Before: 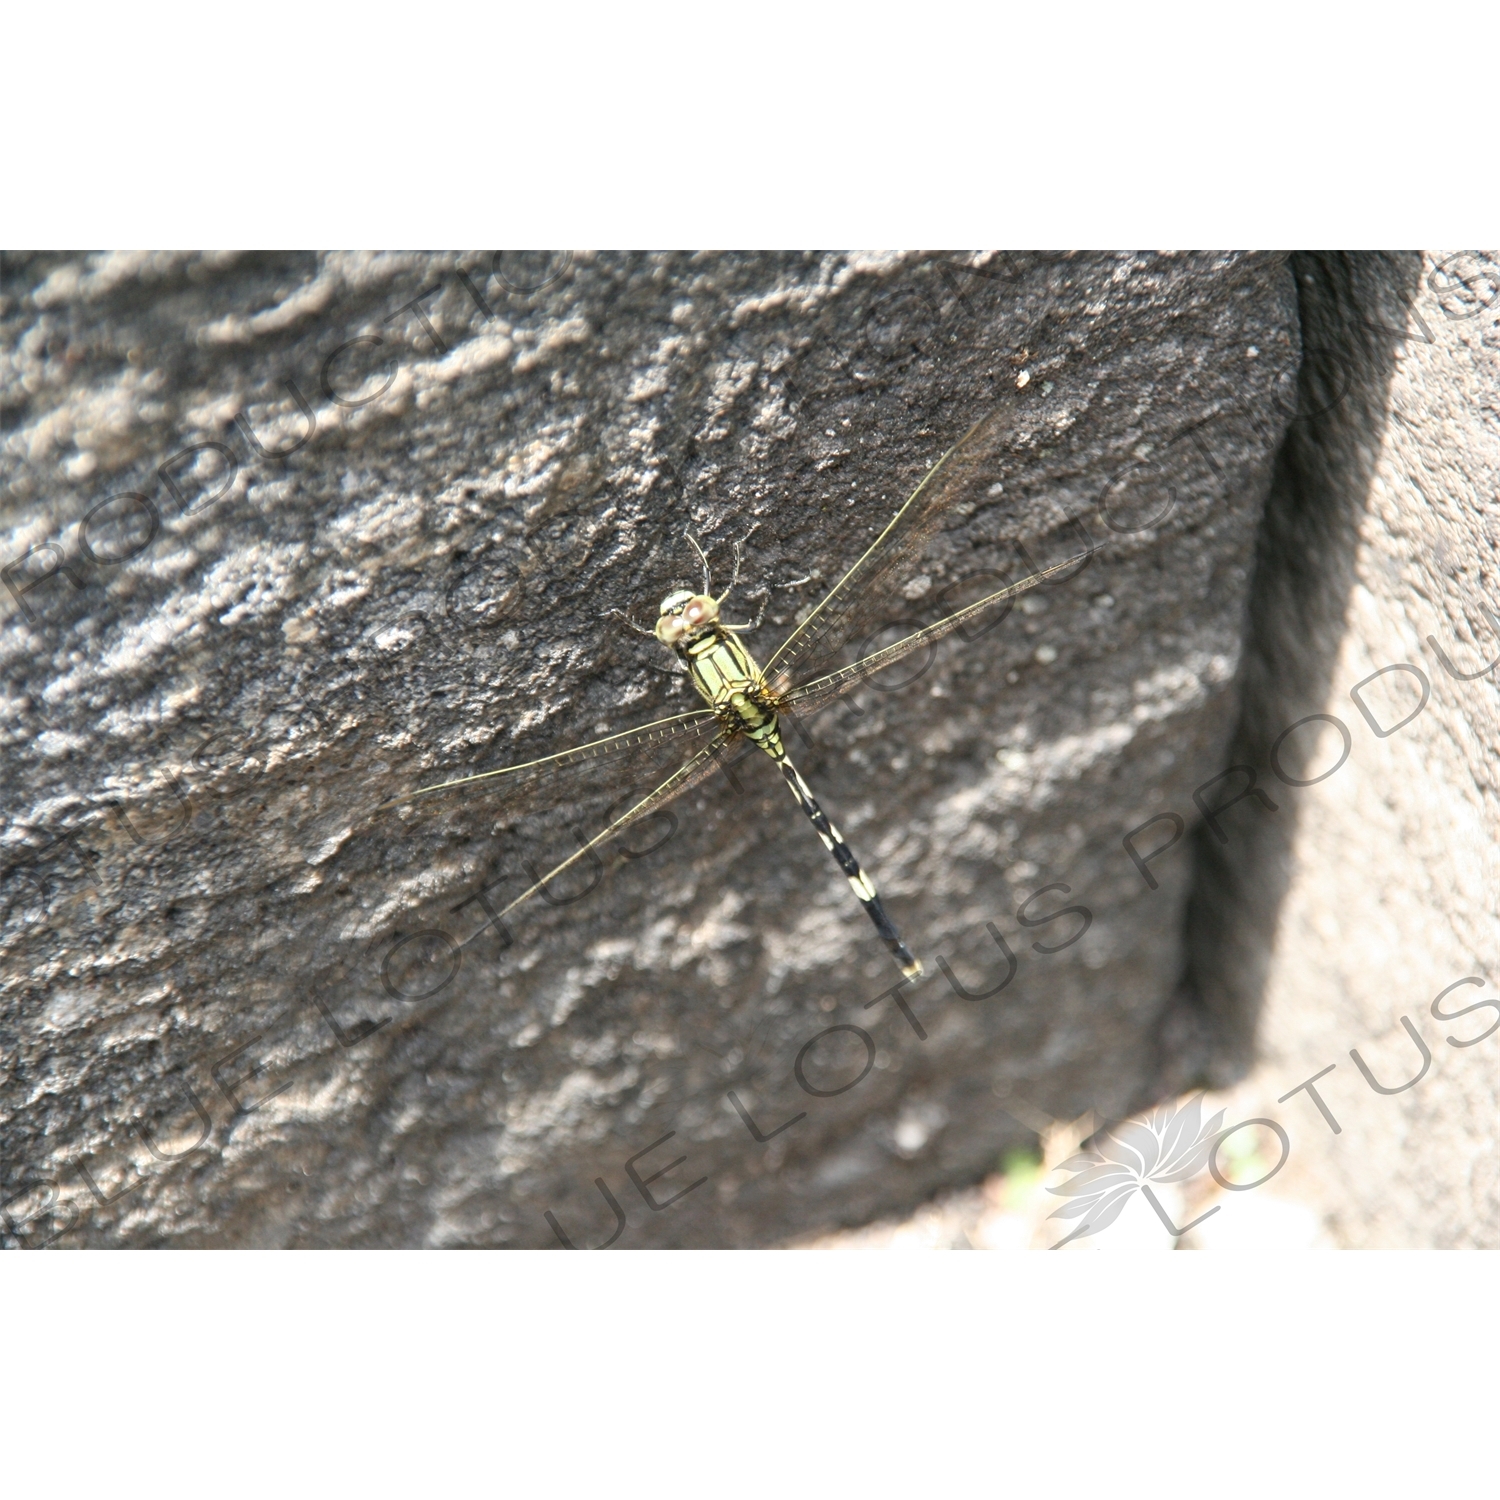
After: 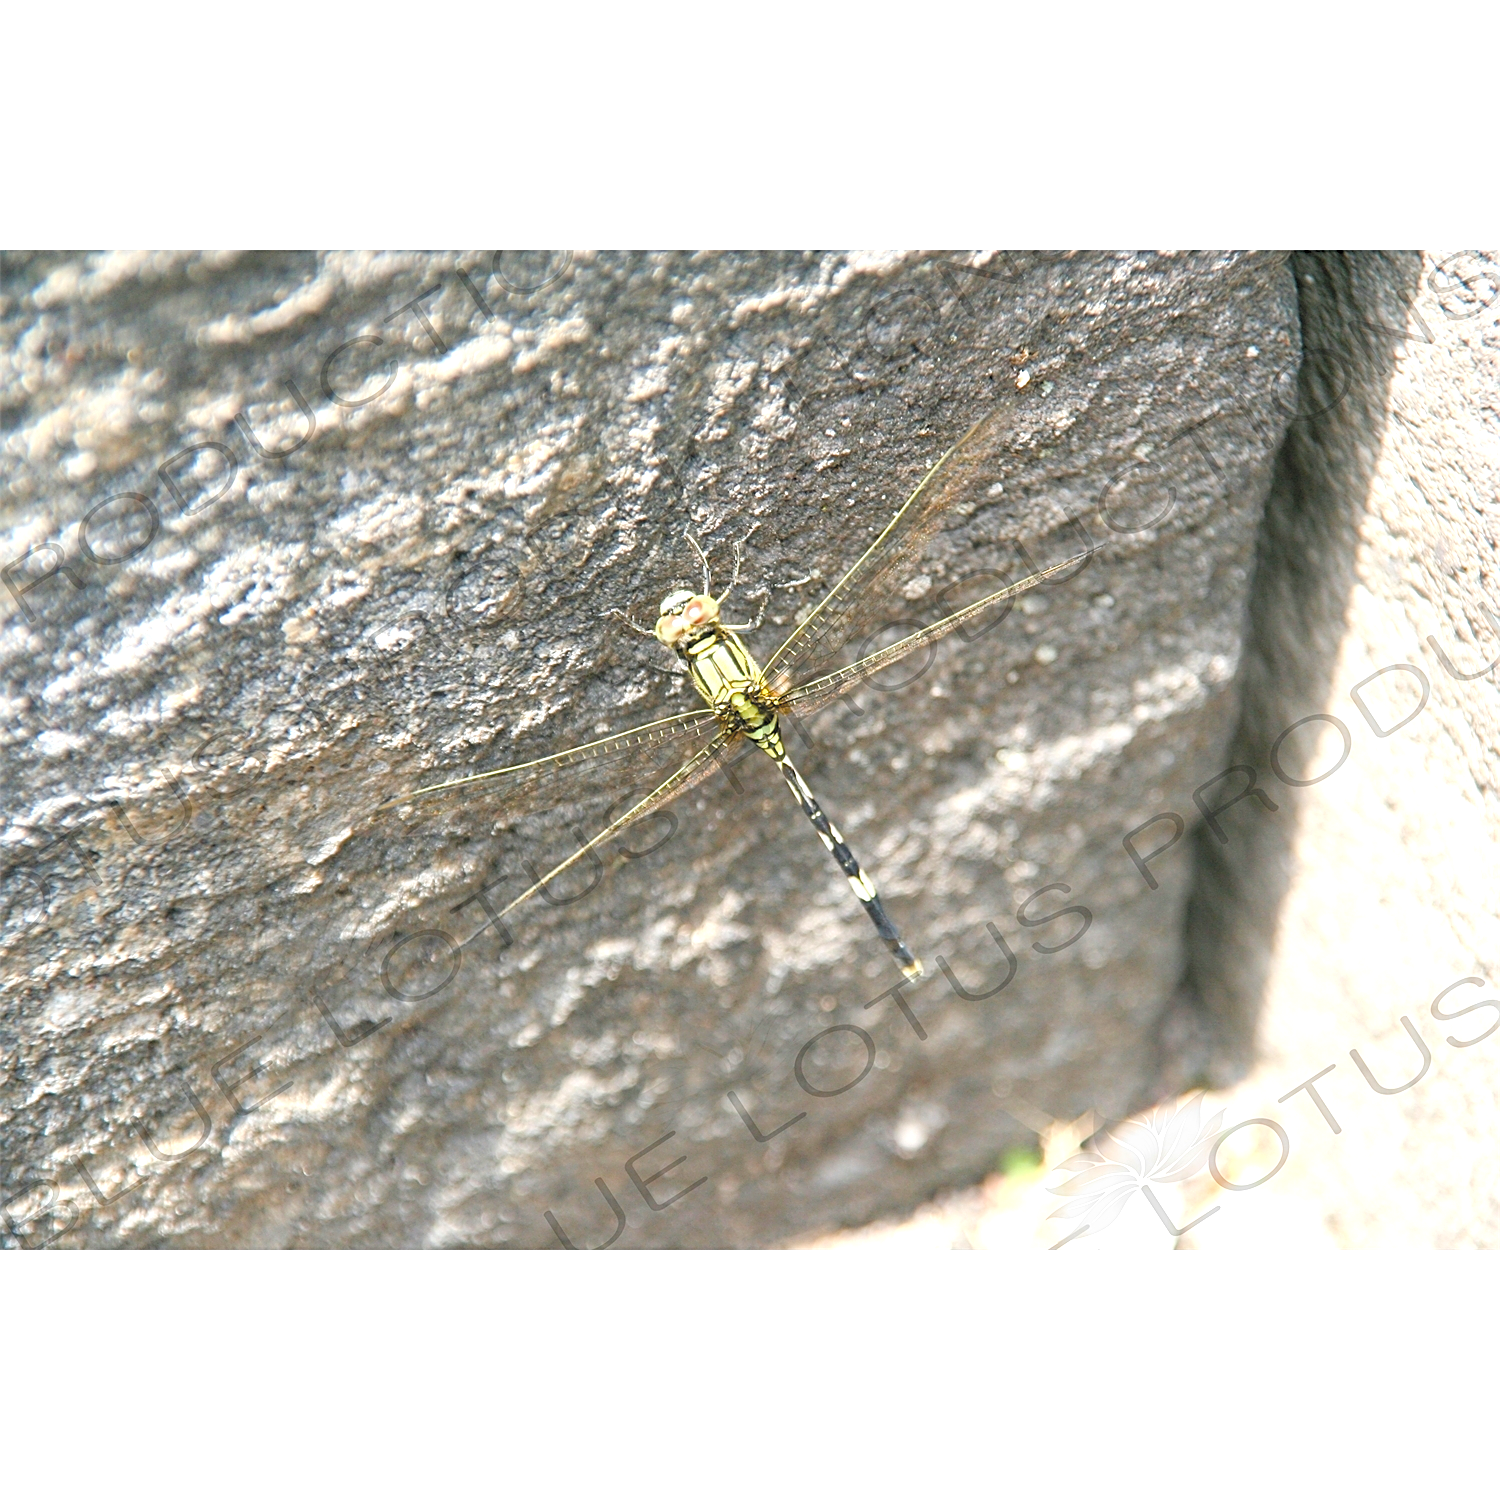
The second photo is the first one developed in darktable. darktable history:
sharpen: on, module defaults
color balance rgb: shadows lift › chroma 0.991%, shadows lift › hue 111.94°, linear chroma grading › global chroma 9.927%, perceptual saturation grading › global saturation 44.267%, perceptual saturation grading › highlights -49.539%, perceptual saturation grading › shadows 29.742%, perceptual brilliance grading › highlights 8.643%, perceptual brilliance grading › mid-tones 4.248%, perceptual brilliance grading › shadows 1.749%, contrast 4.59%
contrast brightness saturation: brightness 0.28
